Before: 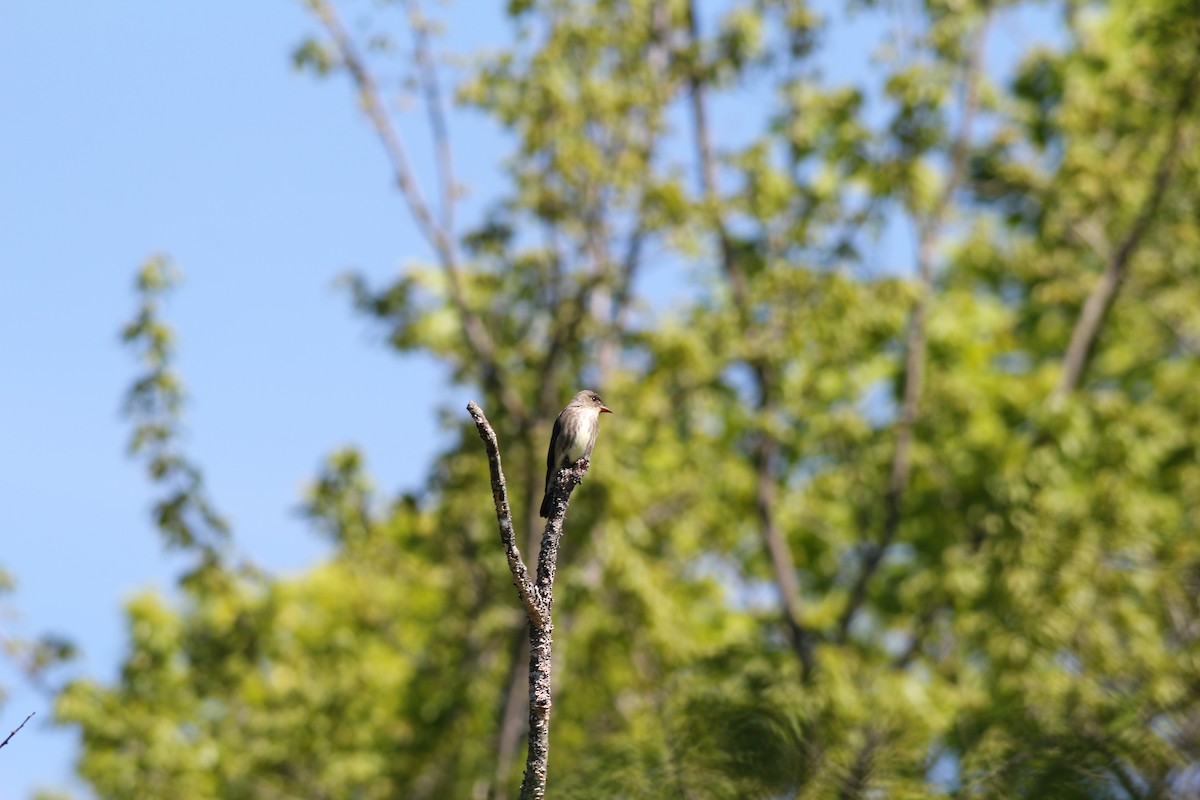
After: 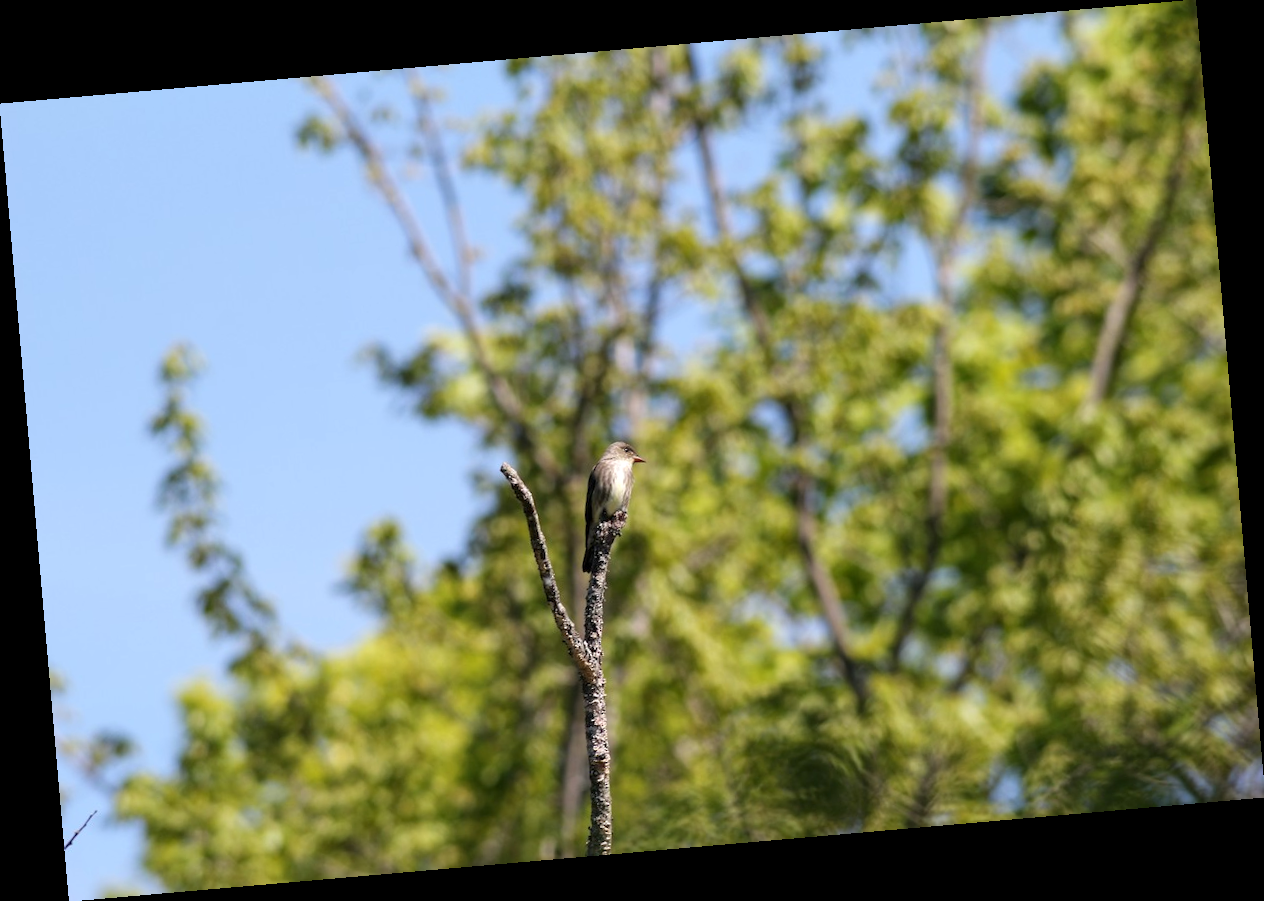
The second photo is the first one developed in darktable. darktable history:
local contrast: highlights 100%, shadows 100%, detail 120%, midtone range 0.2
rotate and perspective: rotation -4.98°, automatic cropping off
